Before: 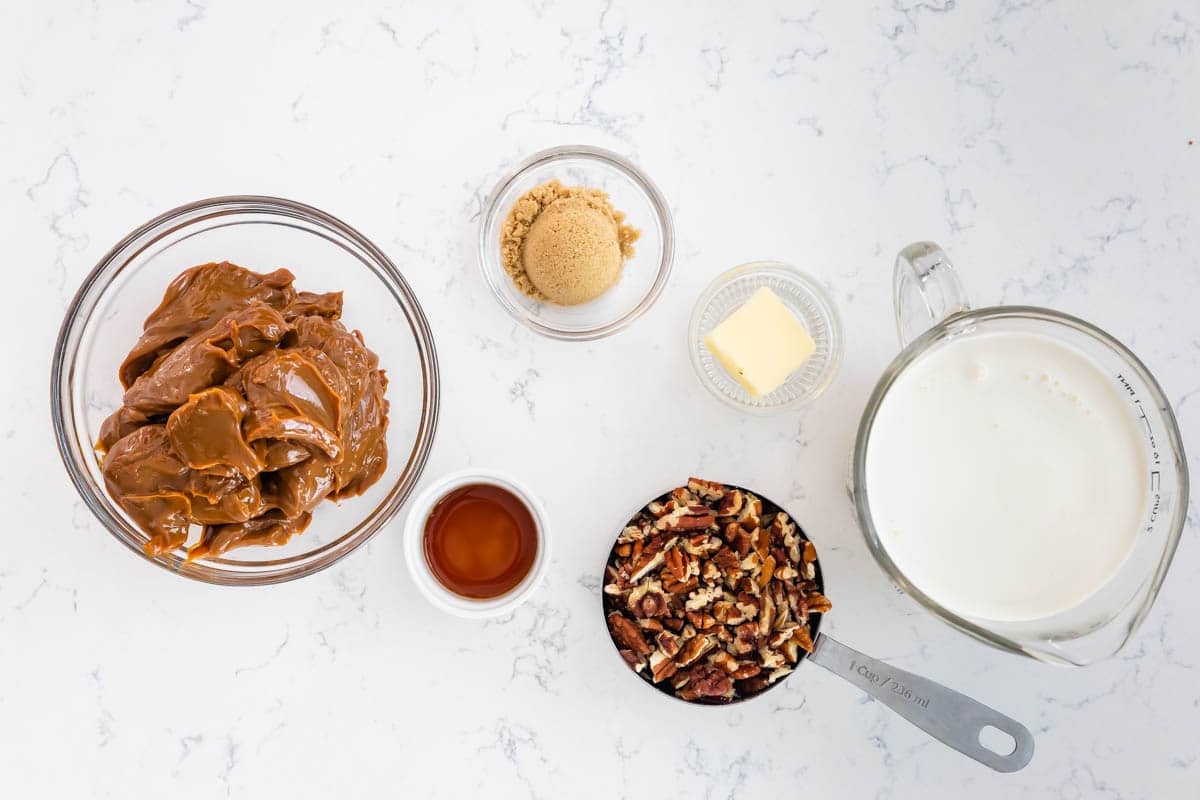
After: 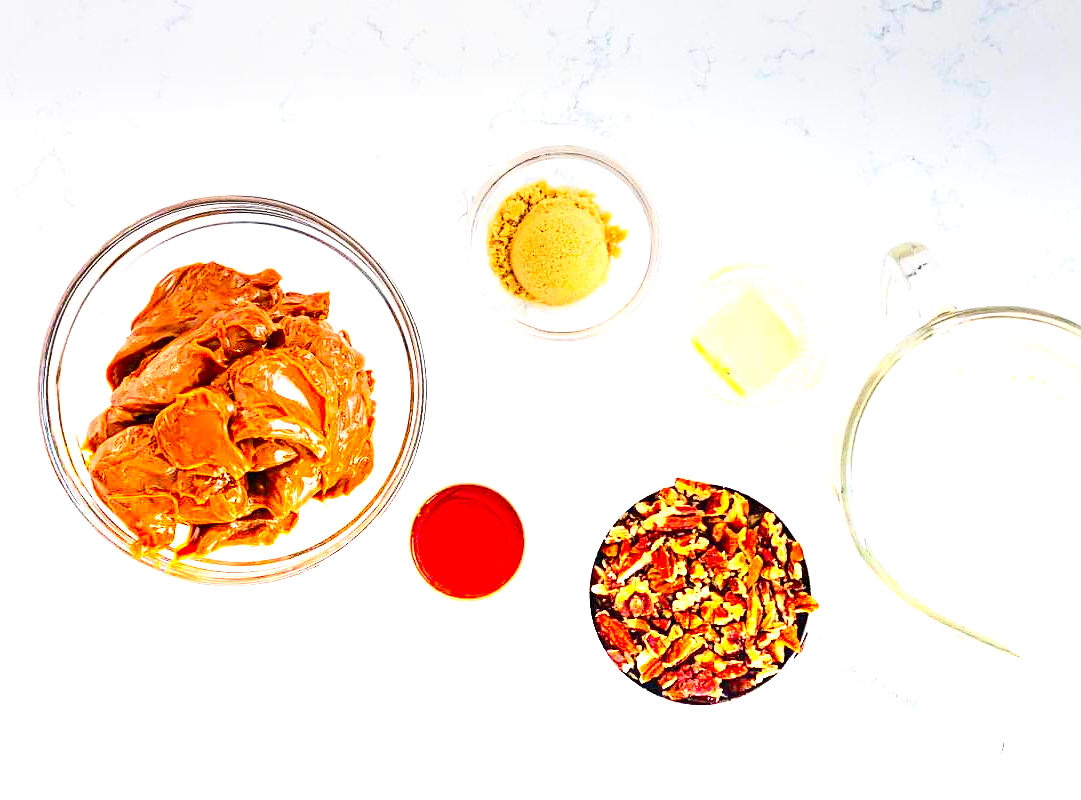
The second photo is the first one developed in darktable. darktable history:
sharpen: amount 0.478
contrast brightness saturation: contrast 0.26, brightness 0.02, saturation 0.87
graduated density: density -3.9 EV
crop and rotate: left 1.088%, right 8.807%
